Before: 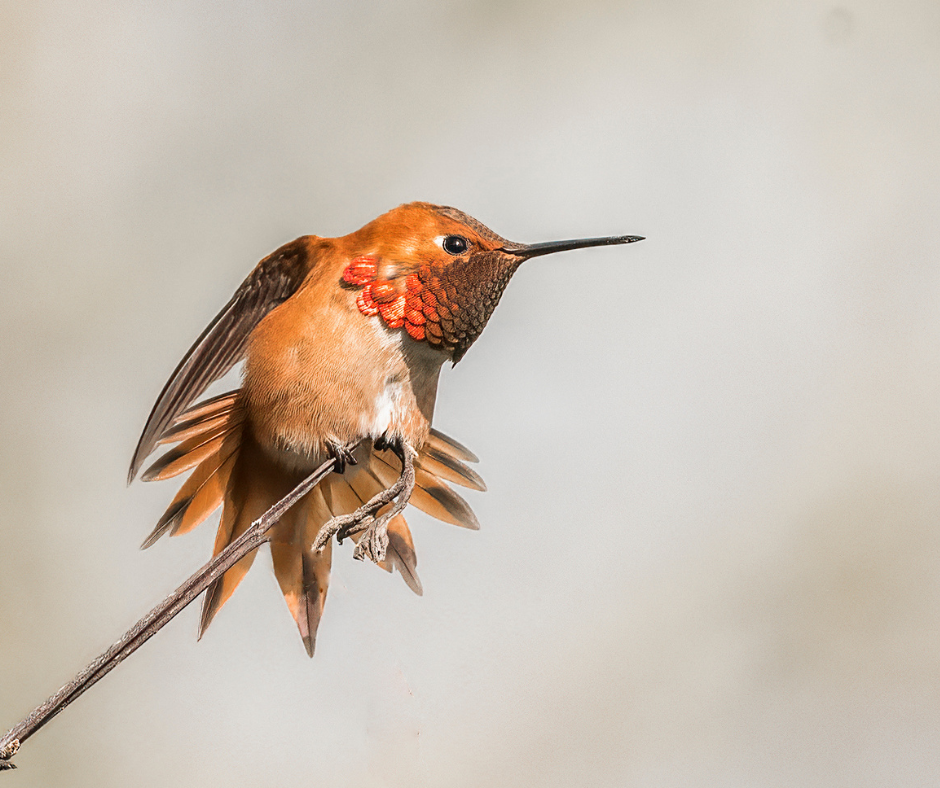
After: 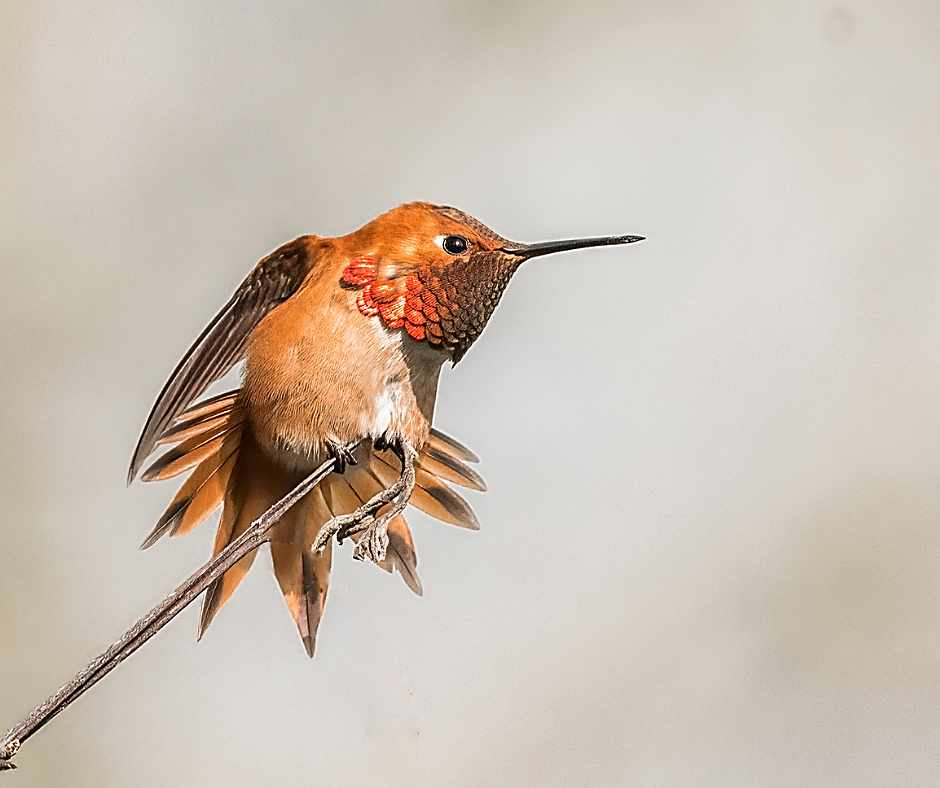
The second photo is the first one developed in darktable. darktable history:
sharpen: amount 0.75
